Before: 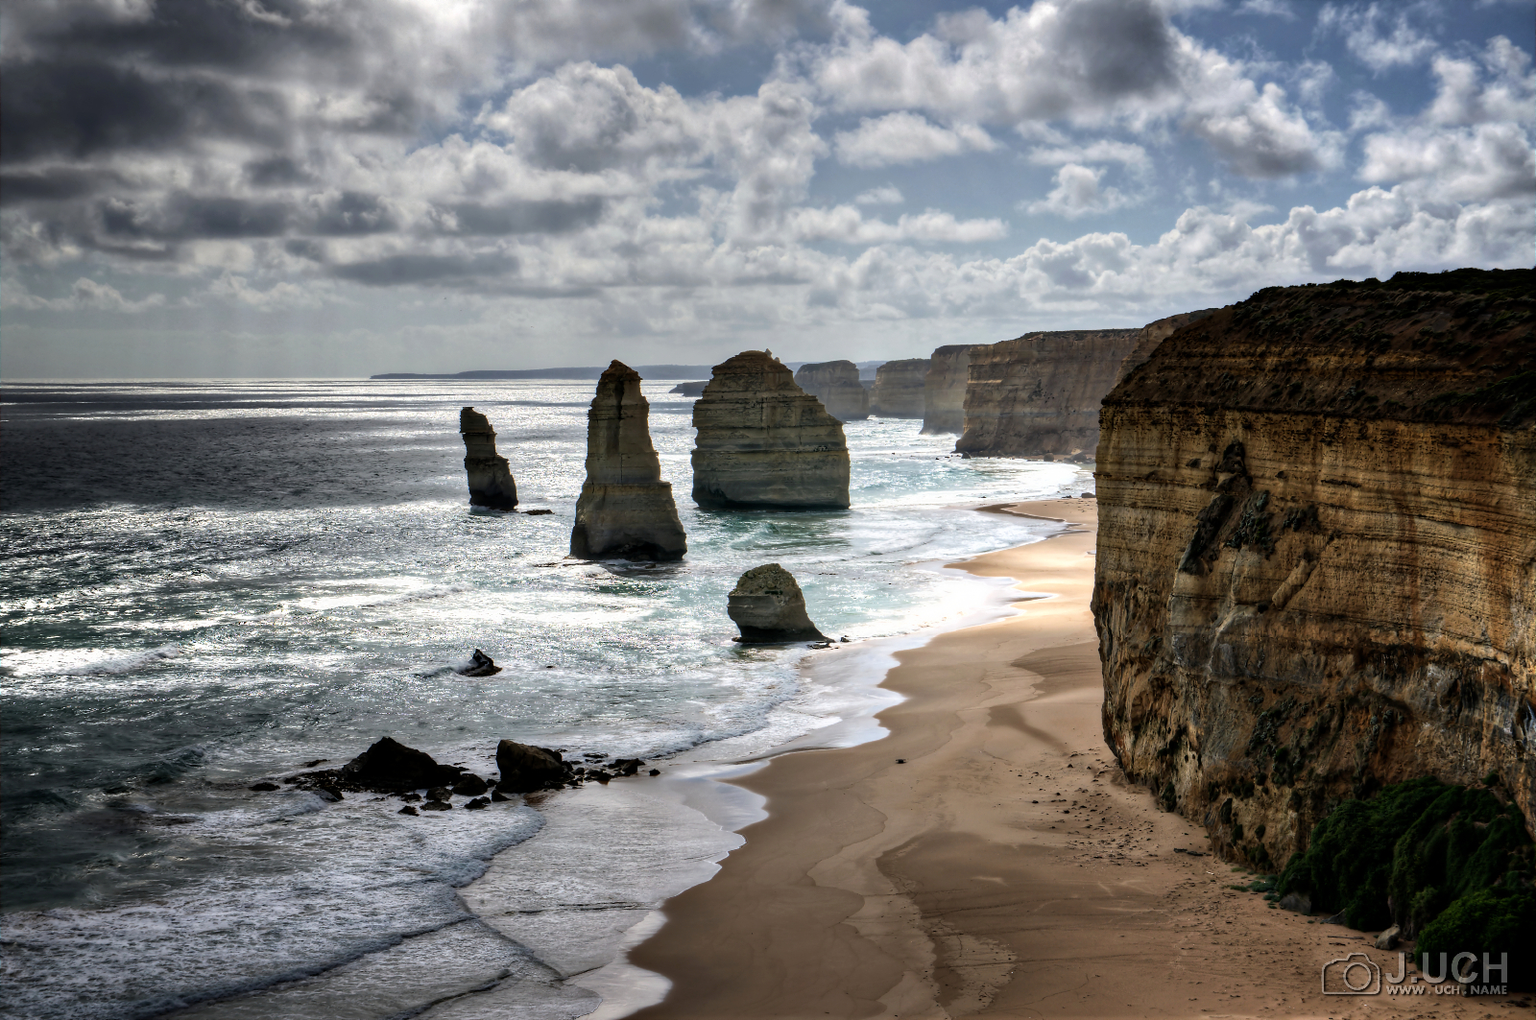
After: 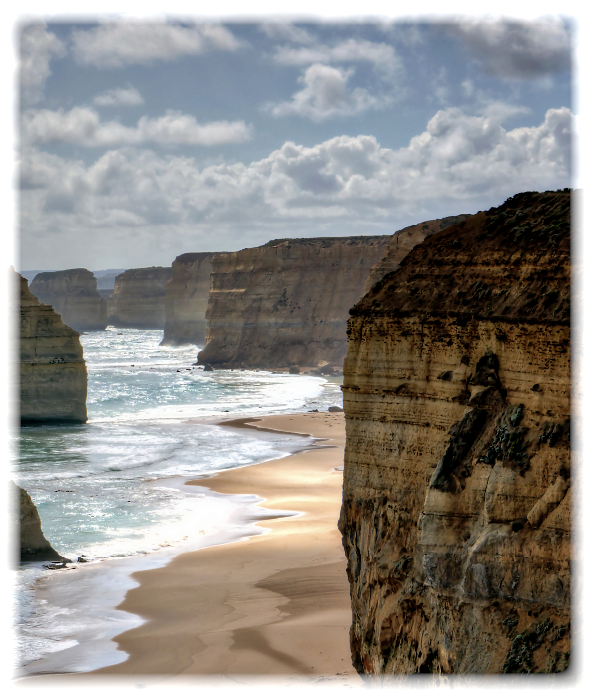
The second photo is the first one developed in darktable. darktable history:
shadows and highlights: on, module defaults
crop and rotate: left 49.936%, top 10.094%, right 13.136%, bottom 24.256%
vignetting: fall-off start 93%, fall-off radius 5%, brightness 1, saturation -0.49, automatic ratio true, width/height ratio 1.332, shape 0.04, unbound false
